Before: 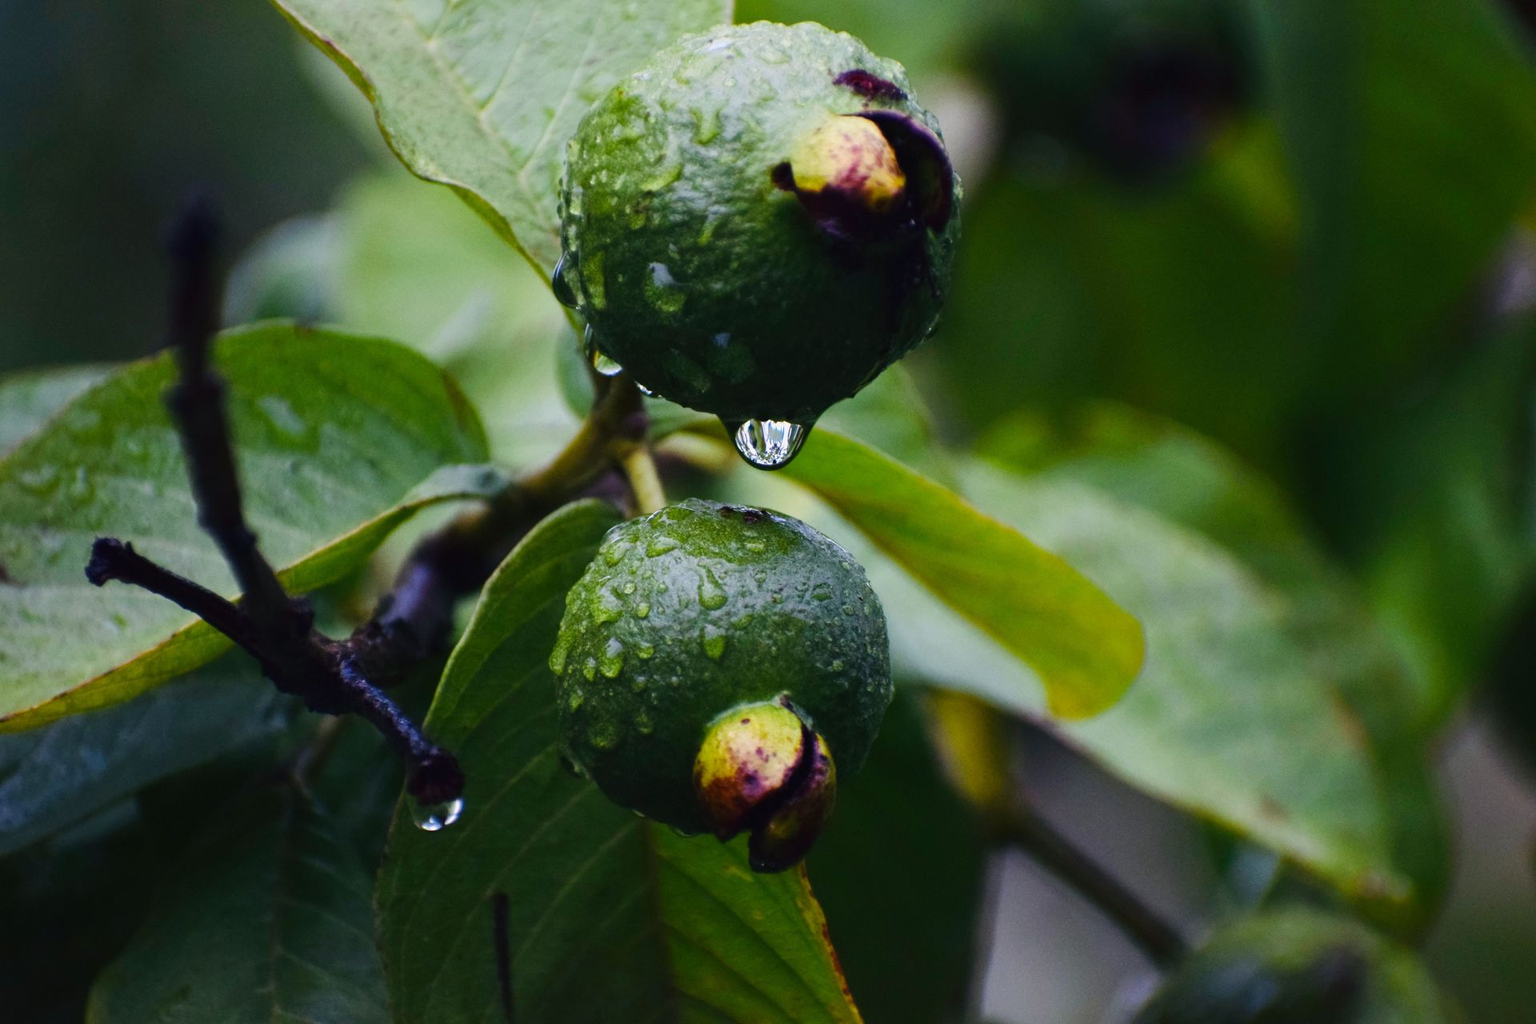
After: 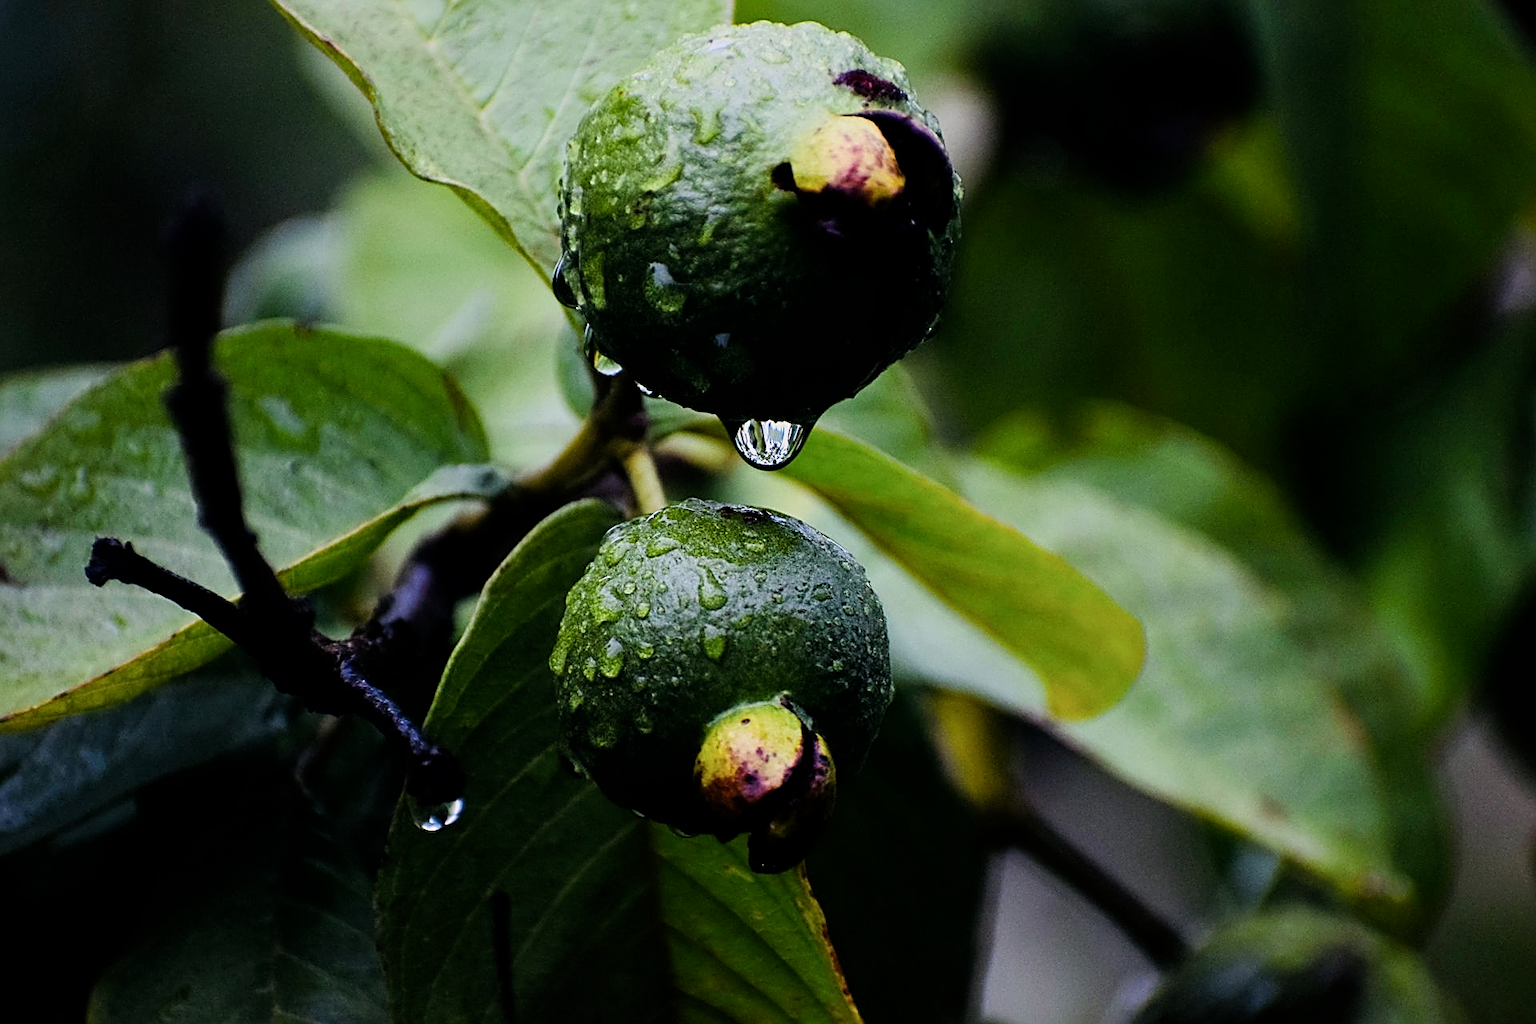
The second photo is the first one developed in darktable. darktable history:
sharpen: amount 1
color balance rgb: global offset › hue 169.78°, perceptual saturation grading › global saturation 0.022%
filmic rgb: middle gray luminance 12.86%, black relative exposure -10.09 EV, white relative exposure 3.47 EV, threshold 2.97 EV, target black luminance 0%, hardness 5.78, latitude 45.06%, contrast 1.232, highlights saturation mix 4.21%, shadows ↔ highlights balance 26.56%, color science v6 (2022), enable highlight reconstruction true
